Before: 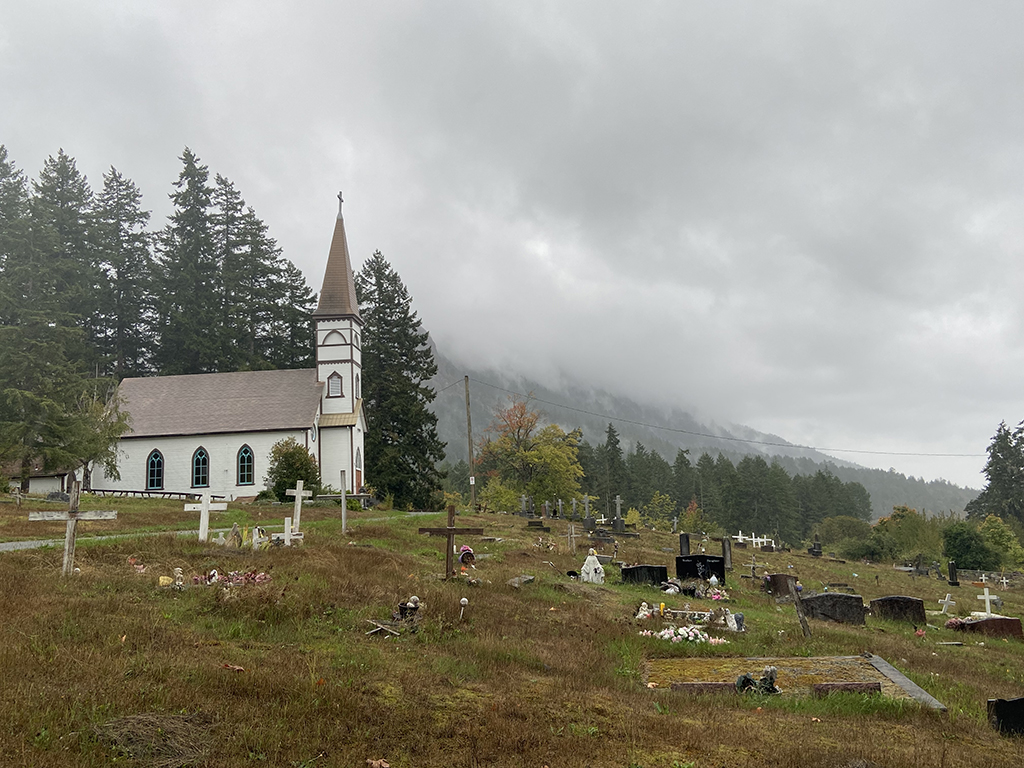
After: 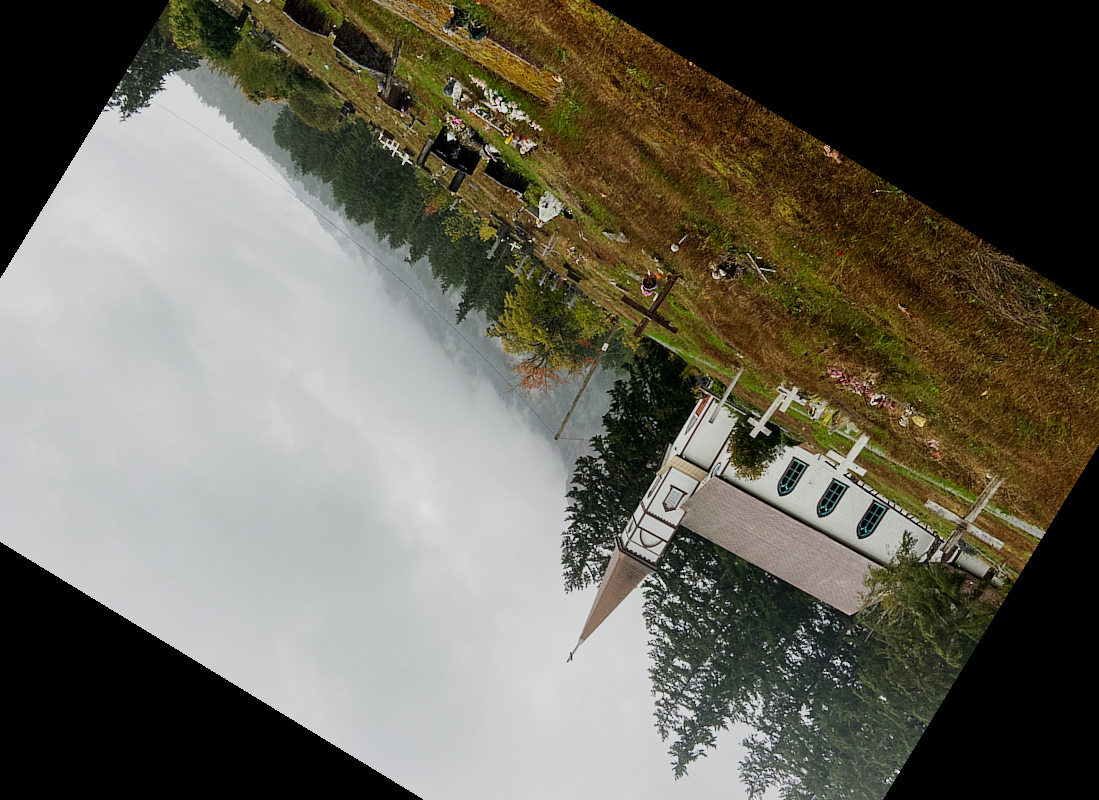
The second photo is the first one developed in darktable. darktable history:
crop and rotate: angle 148.68°, left 9.111%, top 15.603%, right 4.588%, bottom 17.041%
sigmoid: contrast 1.69, skew -0.23, preserve hue 0%, red attenuation 0.1, red rotation 0.035, green attenuation 0.1, green rotation -0.017, blue attenuation 0.15, blue rotation -0.052, base primaries Rec2020
